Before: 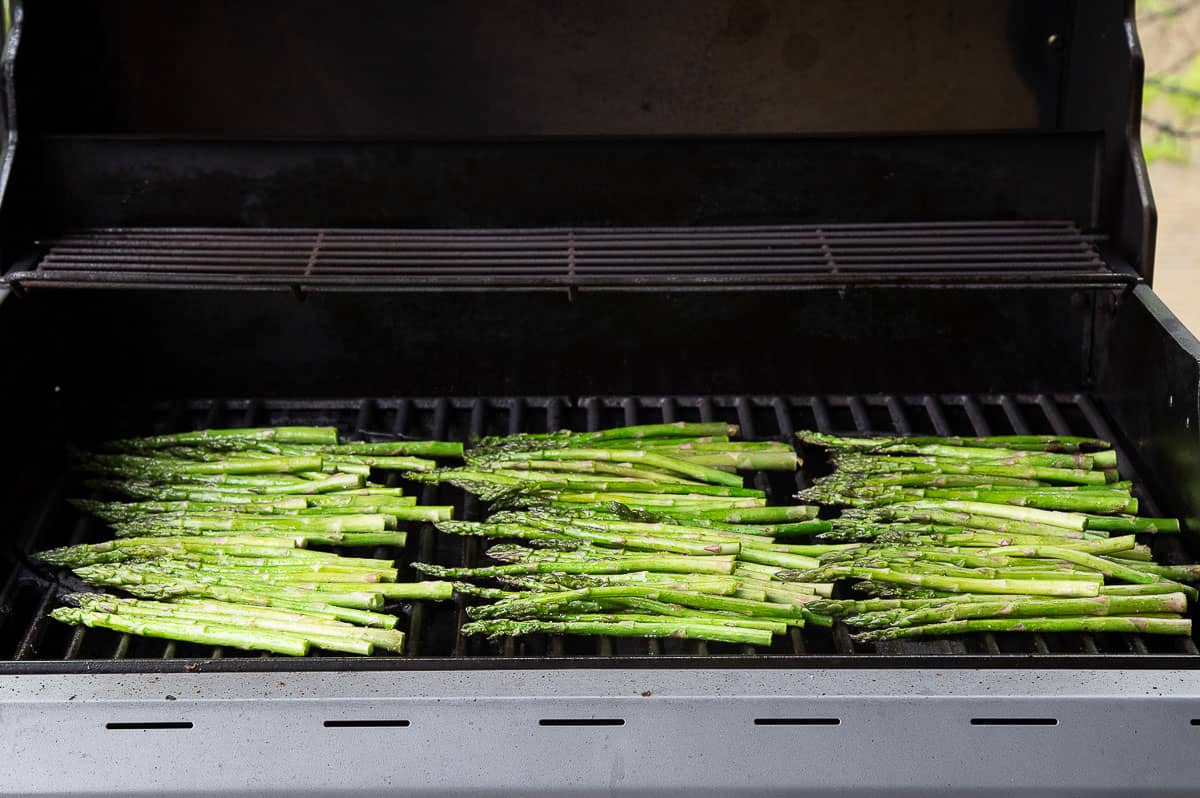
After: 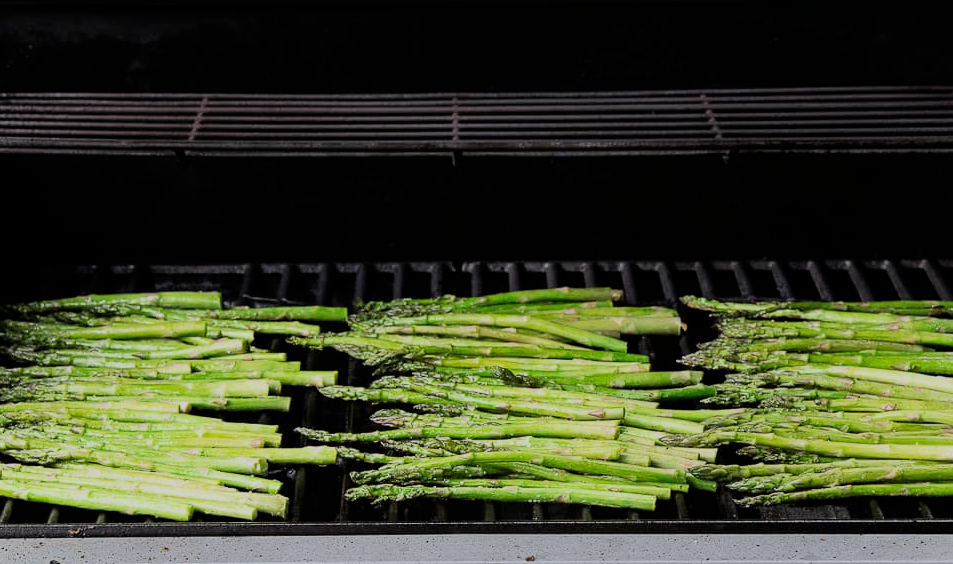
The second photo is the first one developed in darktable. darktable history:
tone equalizer: on, module defaults
crop: left 9.712%, top 16.928%, right 10.845%, bottom 12.332%
filmic rgb: black relative exposure -7.48 EV, white relative exposure 4.83 EV, hardness 3.4, color science v6 (2022)
